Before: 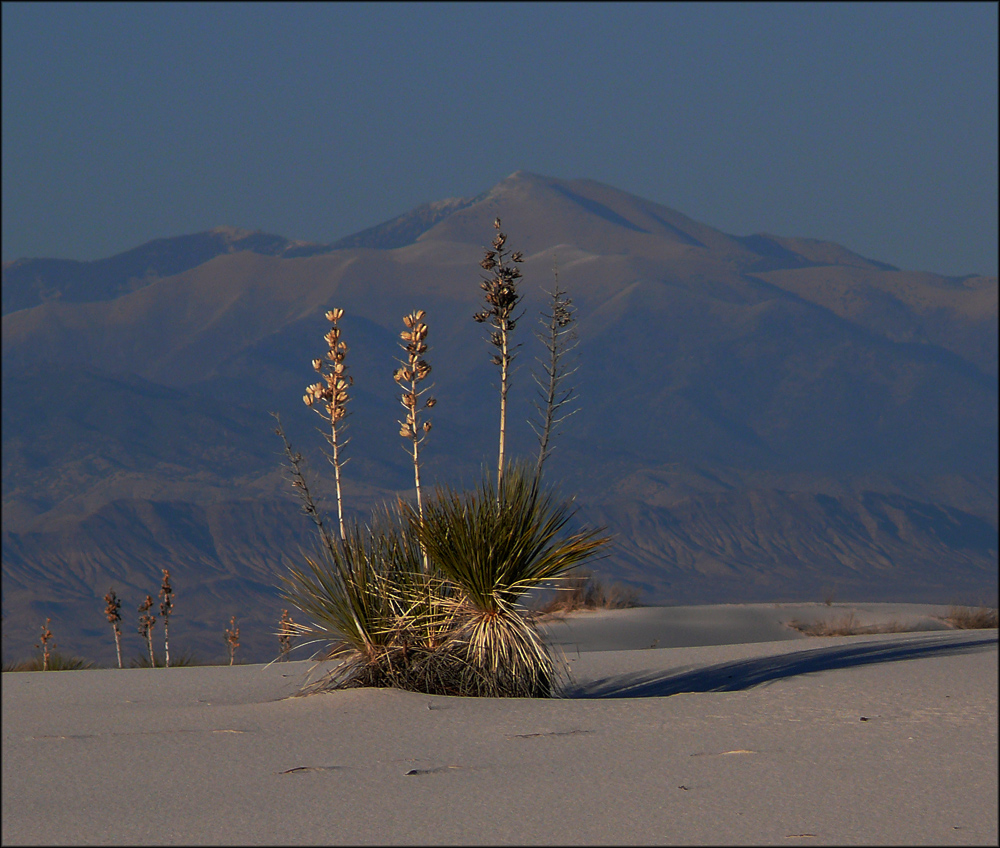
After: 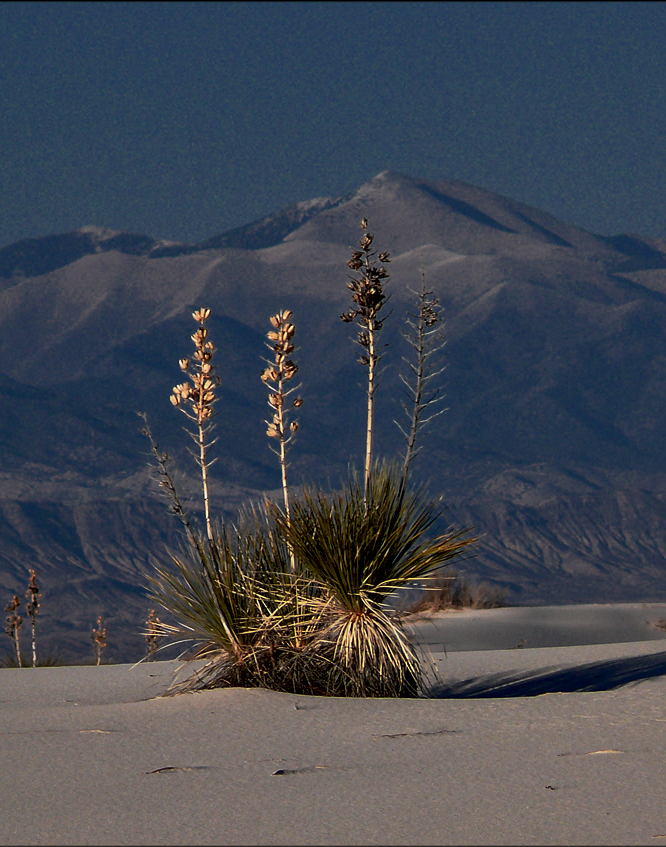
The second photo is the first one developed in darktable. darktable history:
crop and rotate: left 13.326%, right 20.039%
color zones: curves: ch0 [(0, 0.497) (0.143, 0.5) (0.286, 0.5) (0.429, 0.483) (0.571, 0.116) (0.714, -0.006) (0.857, 0.28) (1, 0.497)]
local contrast: mode bilateral grid, contrast 26, coarseness 60, detail 151%, midtone range 0.2
